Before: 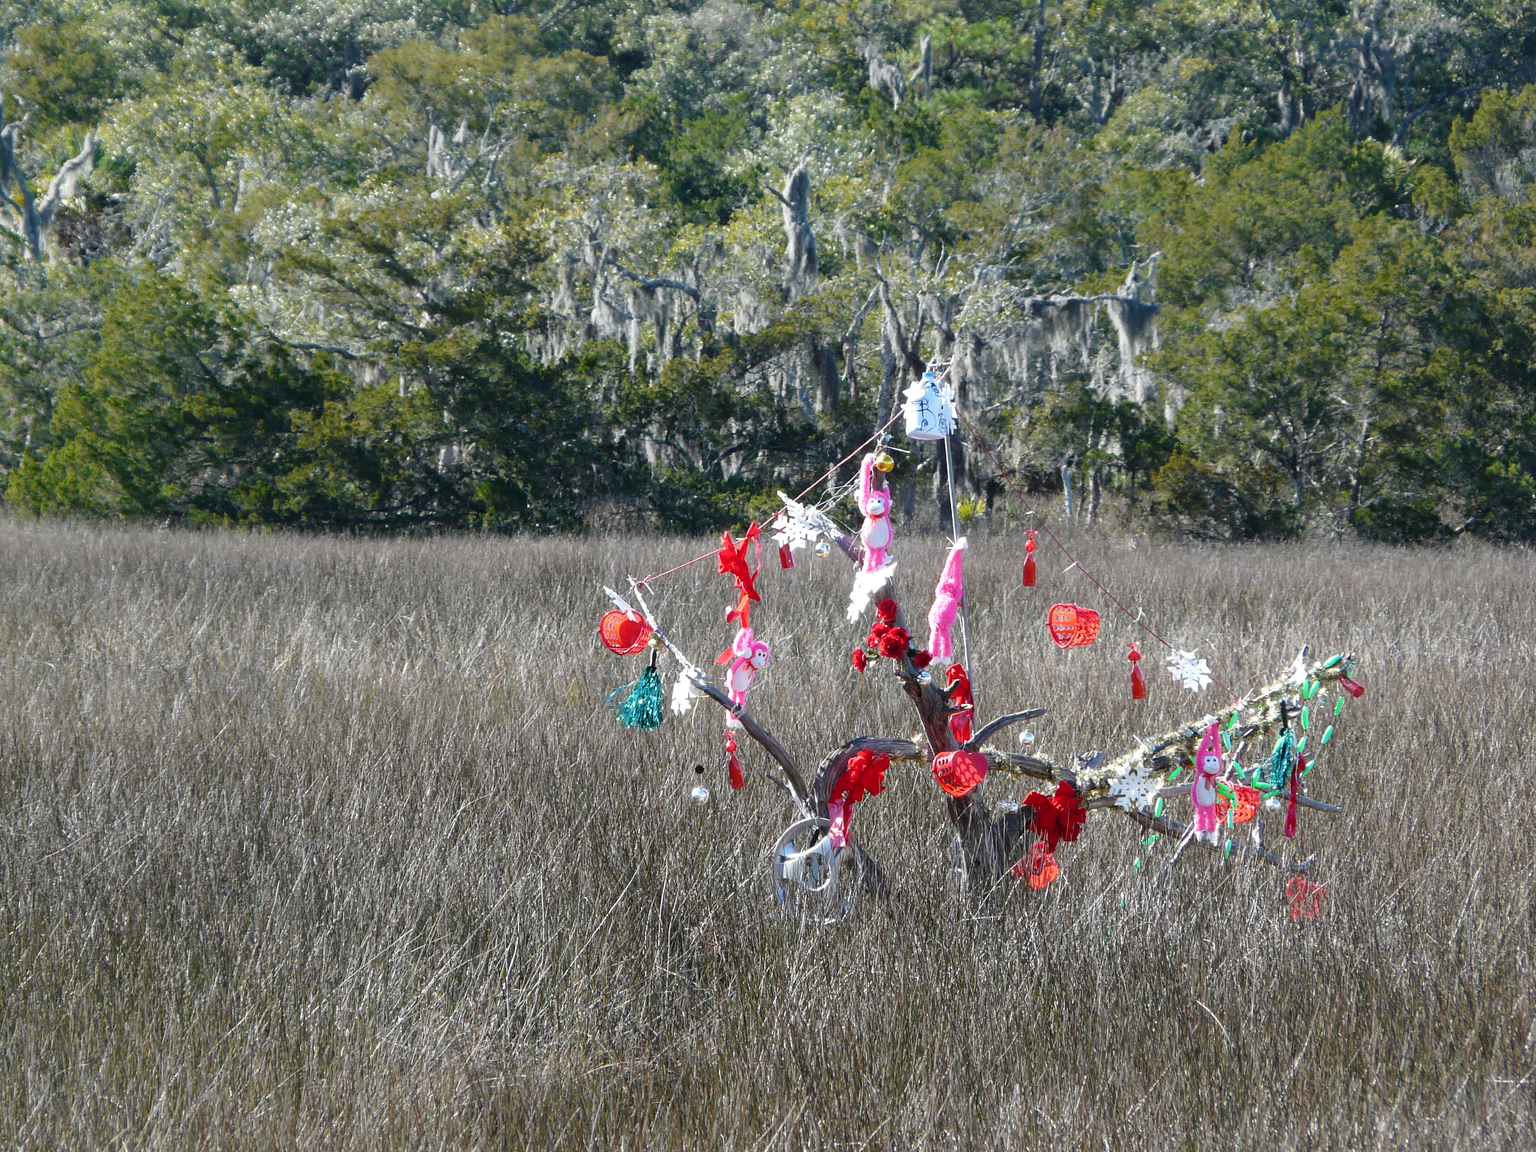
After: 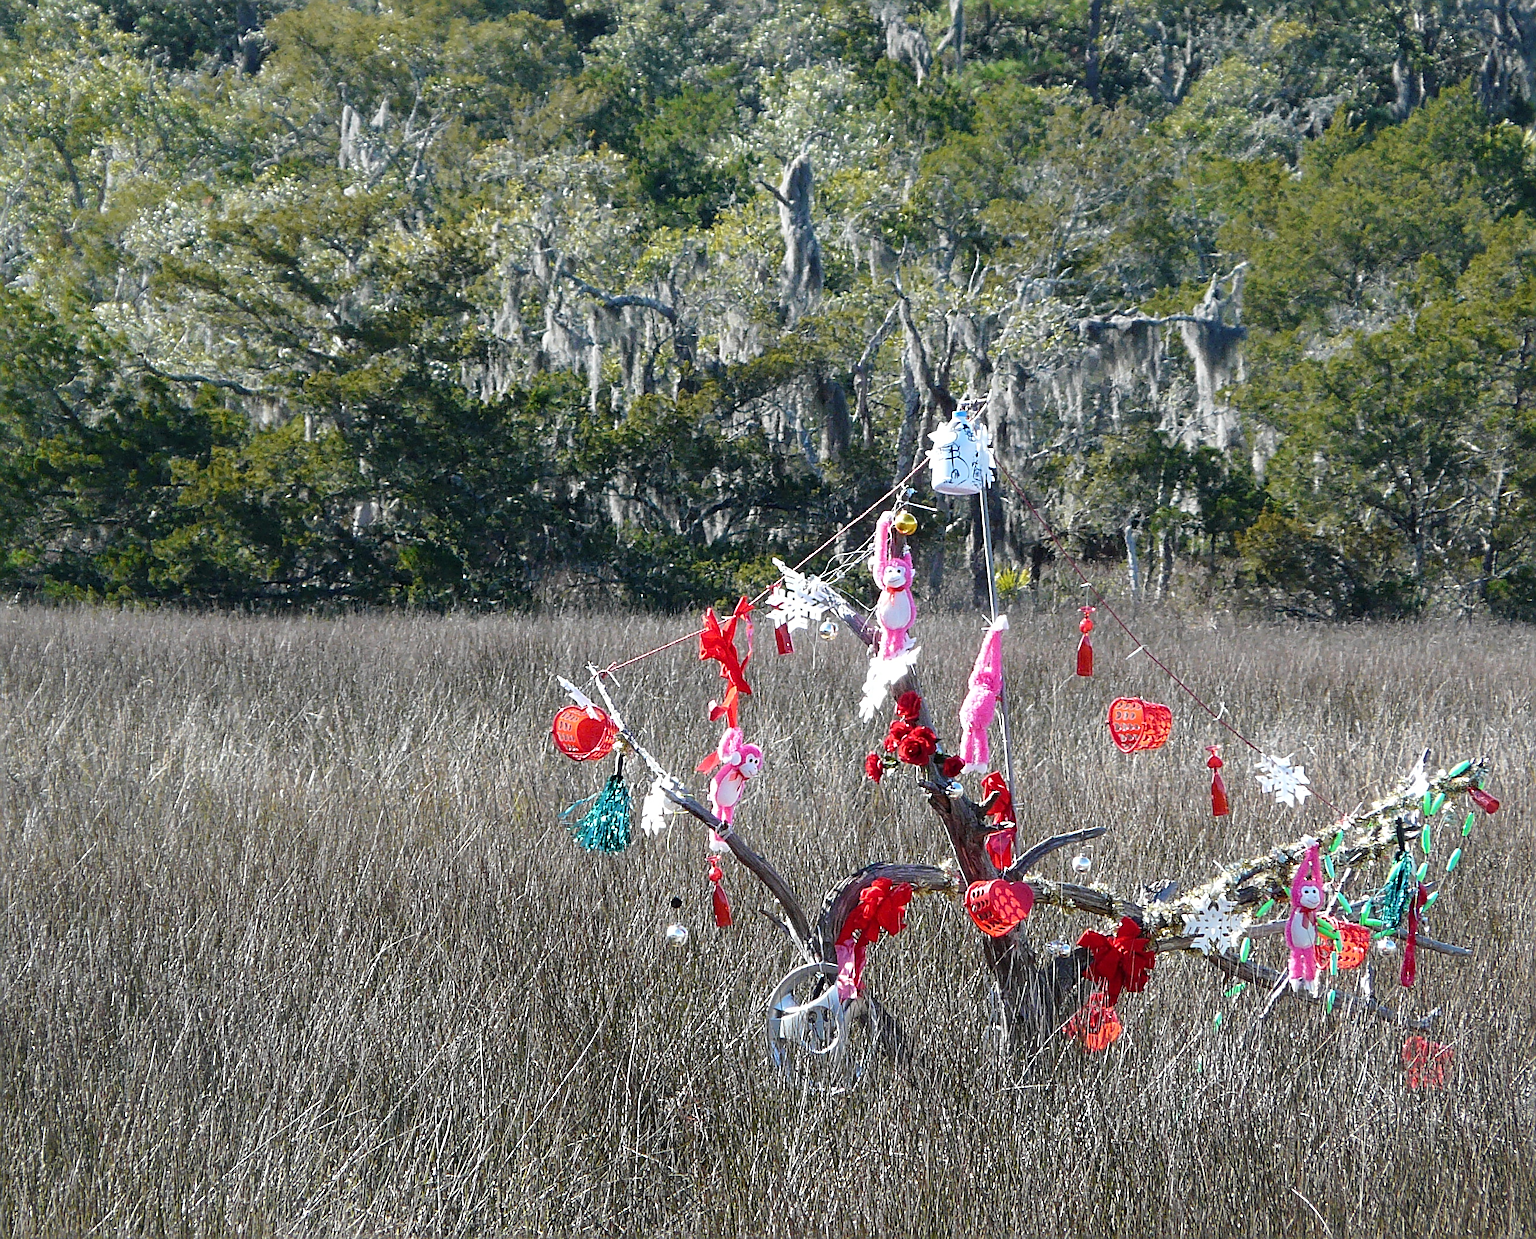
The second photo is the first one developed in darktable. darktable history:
sharpen: radius 2.834, amount 0.709
crop: left 9.999%, top 3.548%, right 9.238%, bottom 9.513%
